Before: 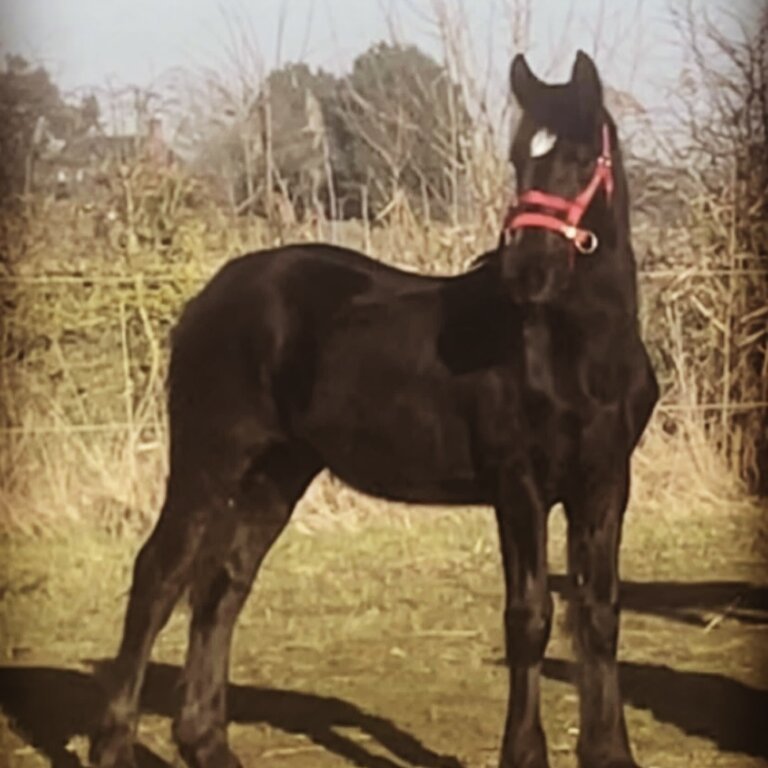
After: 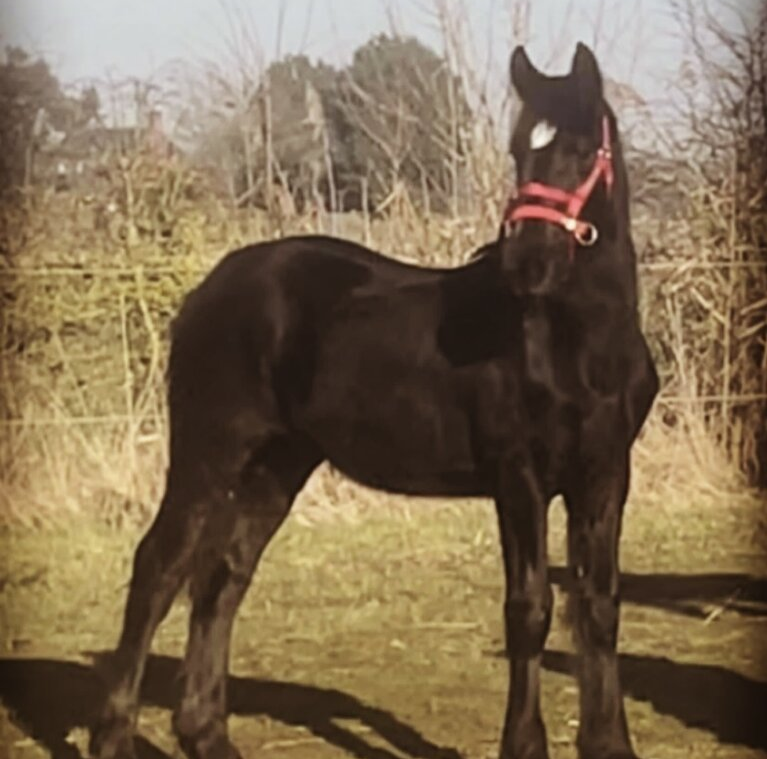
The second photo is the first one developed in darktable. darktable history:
crop: top 1.049%, right 0.001%
exposure: exposure -0.01 EV, compensate highlight preservation false
